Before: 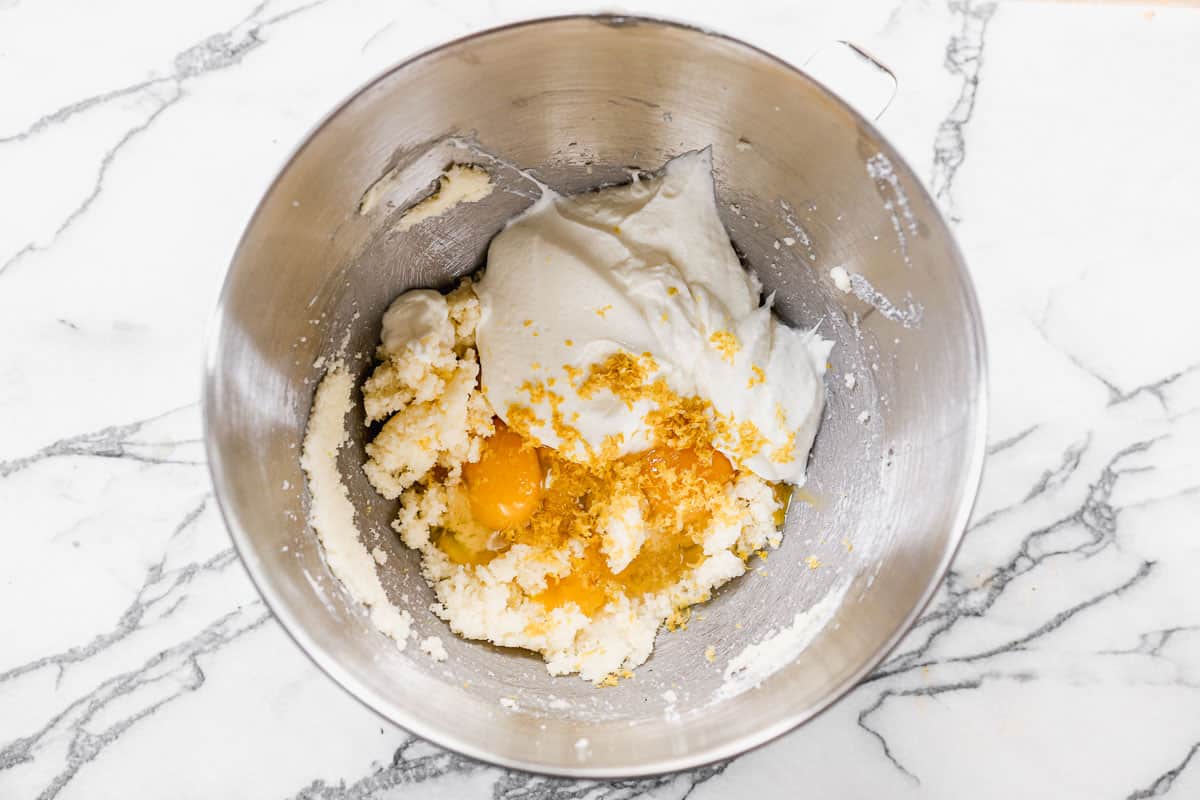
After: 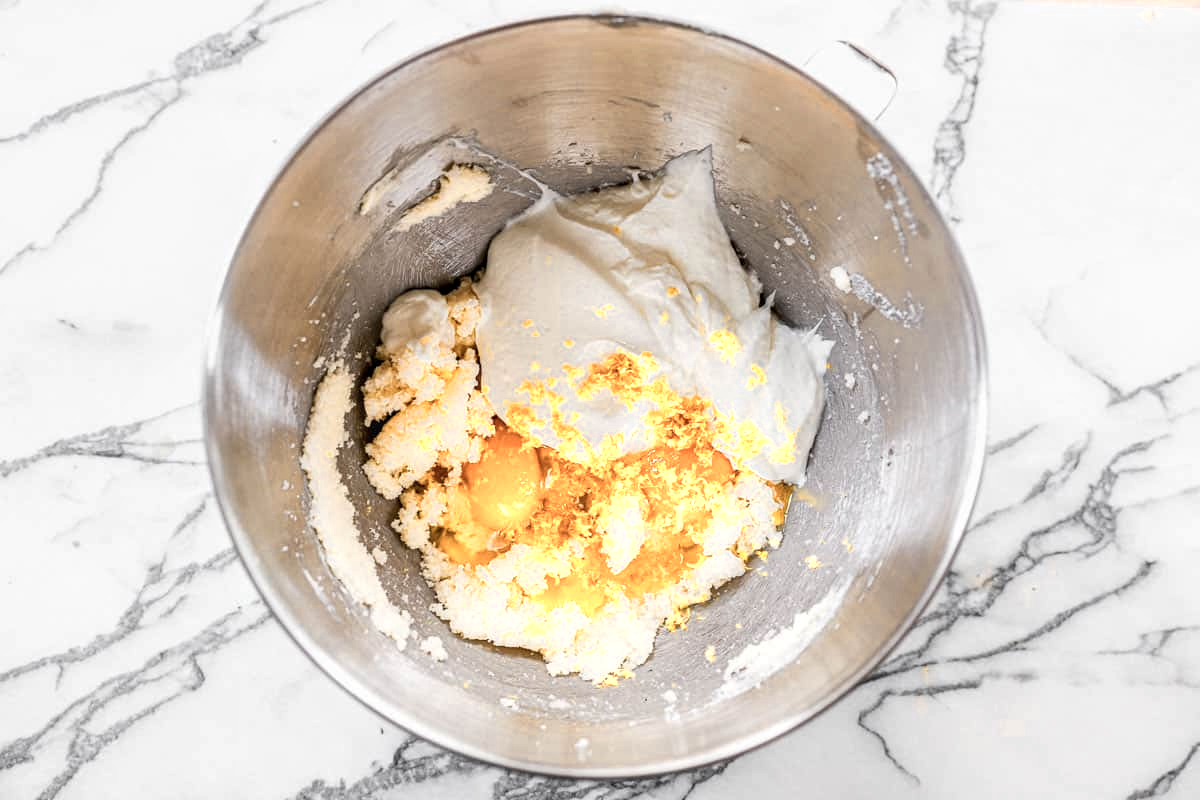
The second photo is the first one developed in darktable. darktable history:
local contrast: on, module defaults
color zones: curves: ch0 [(0.018, 0.548) (0.224, 0.64) (0.425, 0.447) (0.675, 0.575) (0.732, 0.579)]; ch1 [(0.066, 0.487) (0.25, 0.5) (0.404, 0.43) (0.75, 0.421) (0.956, 0.421)]; ch2 [(0.044, 0.561) (0.215, 0.465) (0.399, 0.544) (0.465, 0.548) (0.614, 0.447) (0.724, 0.43) (0.882, 0.623) (0.956, 0.632)]
exposure: black level correction 0, compensate exposure bias true, compensate highlight preservation false
